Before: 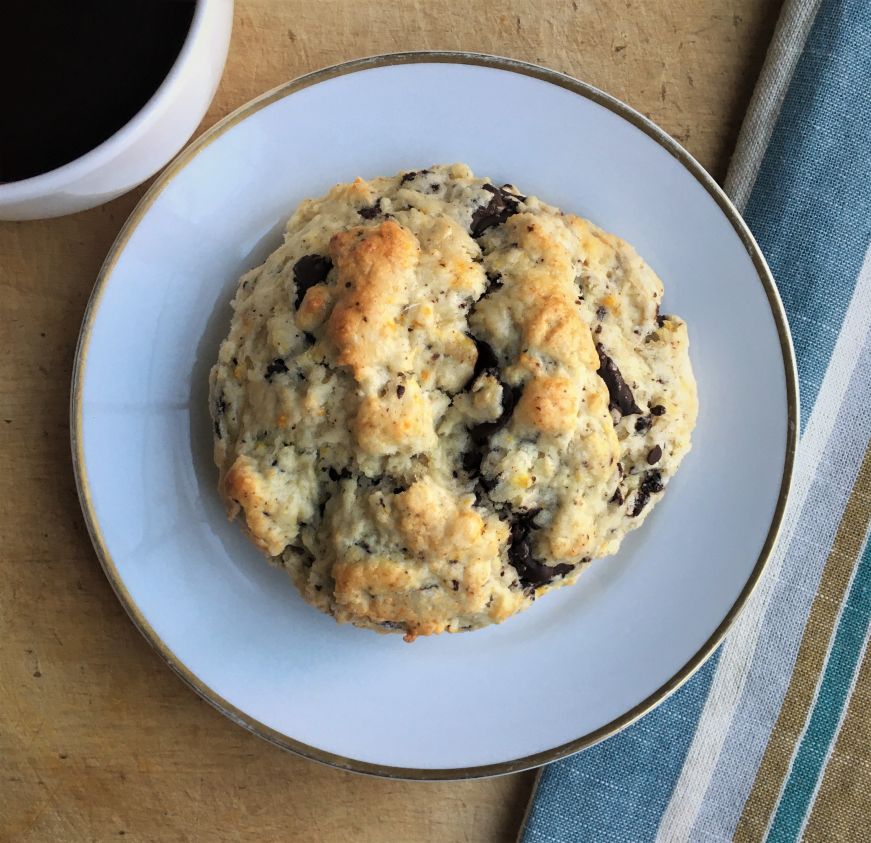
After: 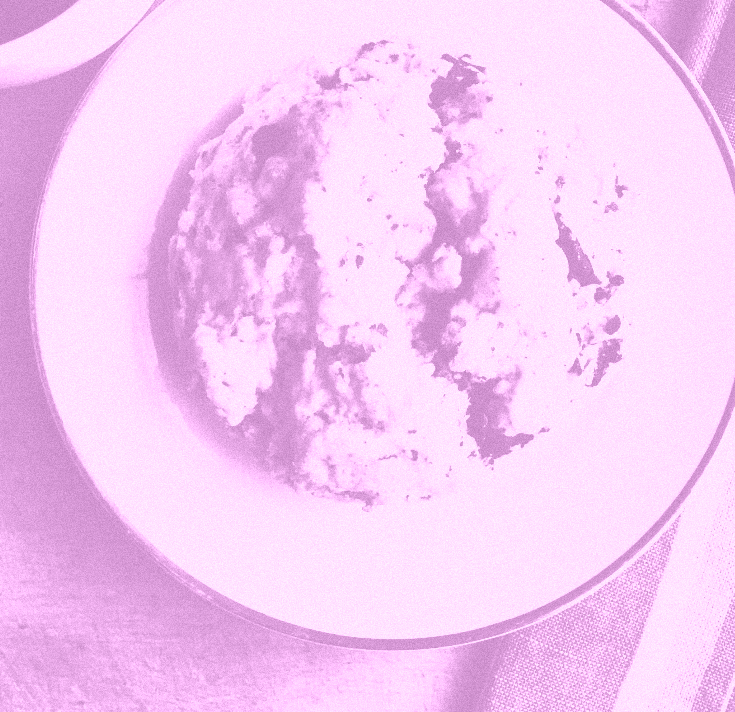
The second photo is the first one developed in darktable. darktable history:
crop and rotate: left 4.842%, top 15.51%, right 10.668%
colorize: hue 331.2°, saturation 69%, source mix 30.28%, lightness 69.02%, version 1
contrast brightness saturation: contrast 0.93, brightness 0.2
grain: mid-tones bias 0%
white balance: emerald 1
